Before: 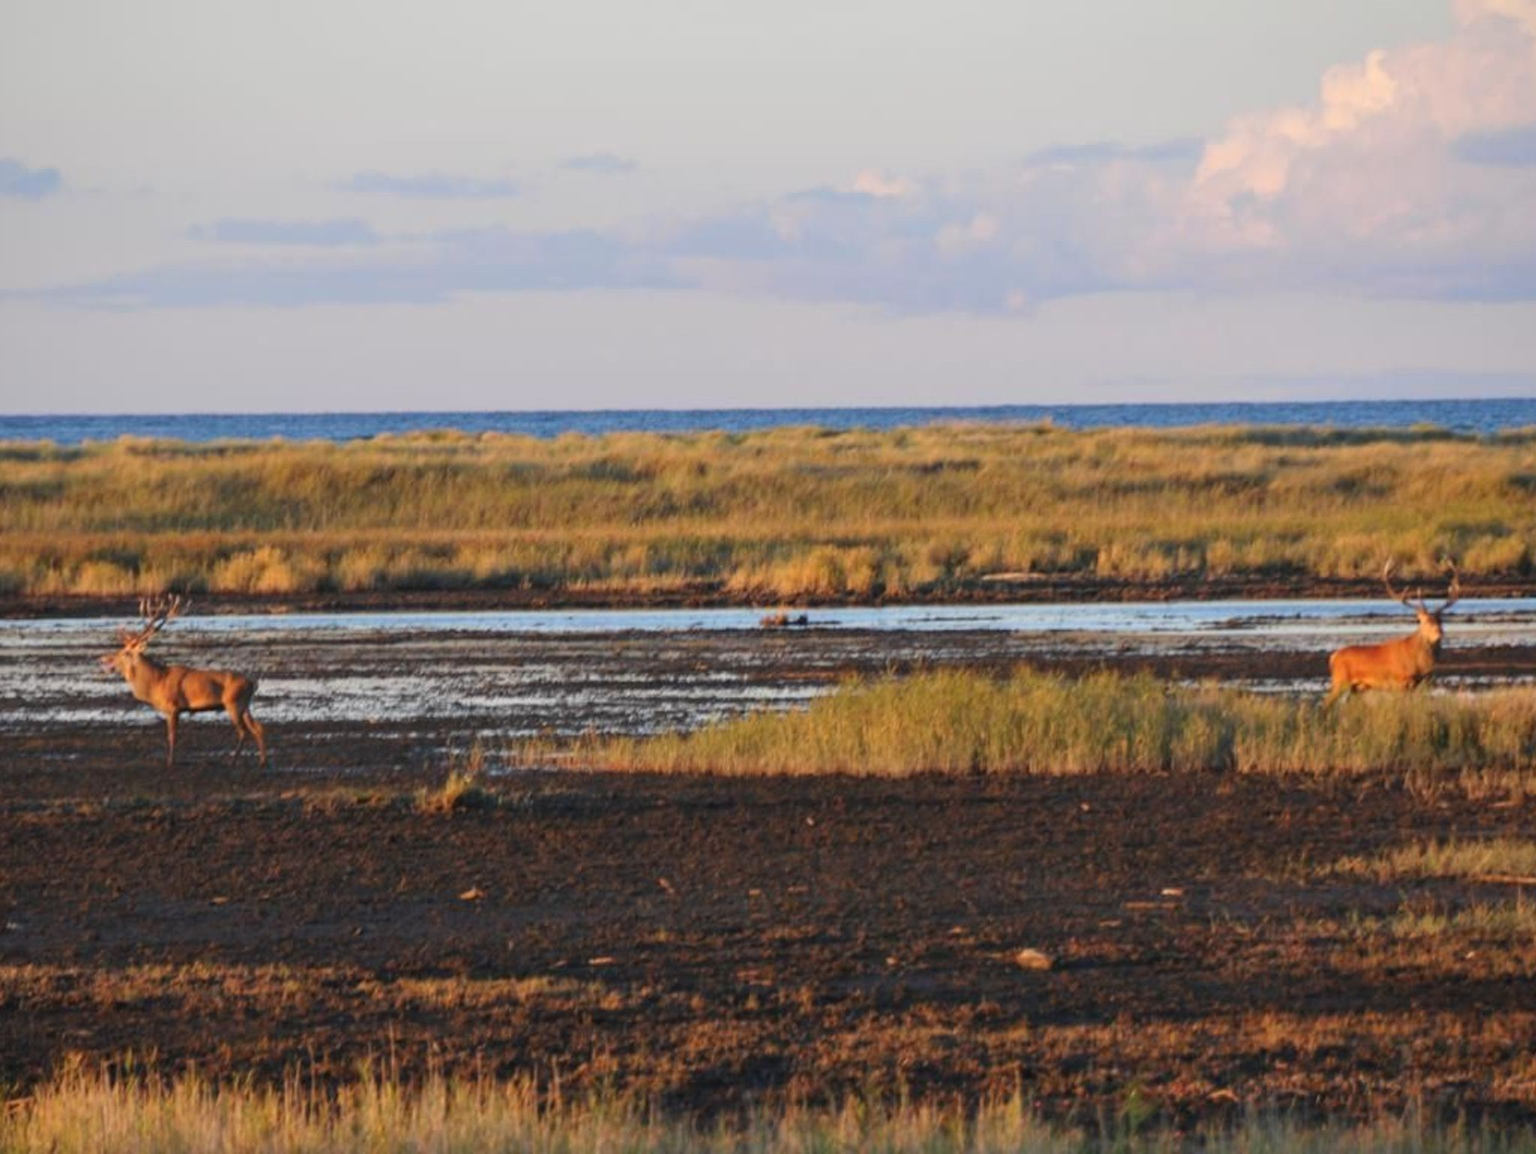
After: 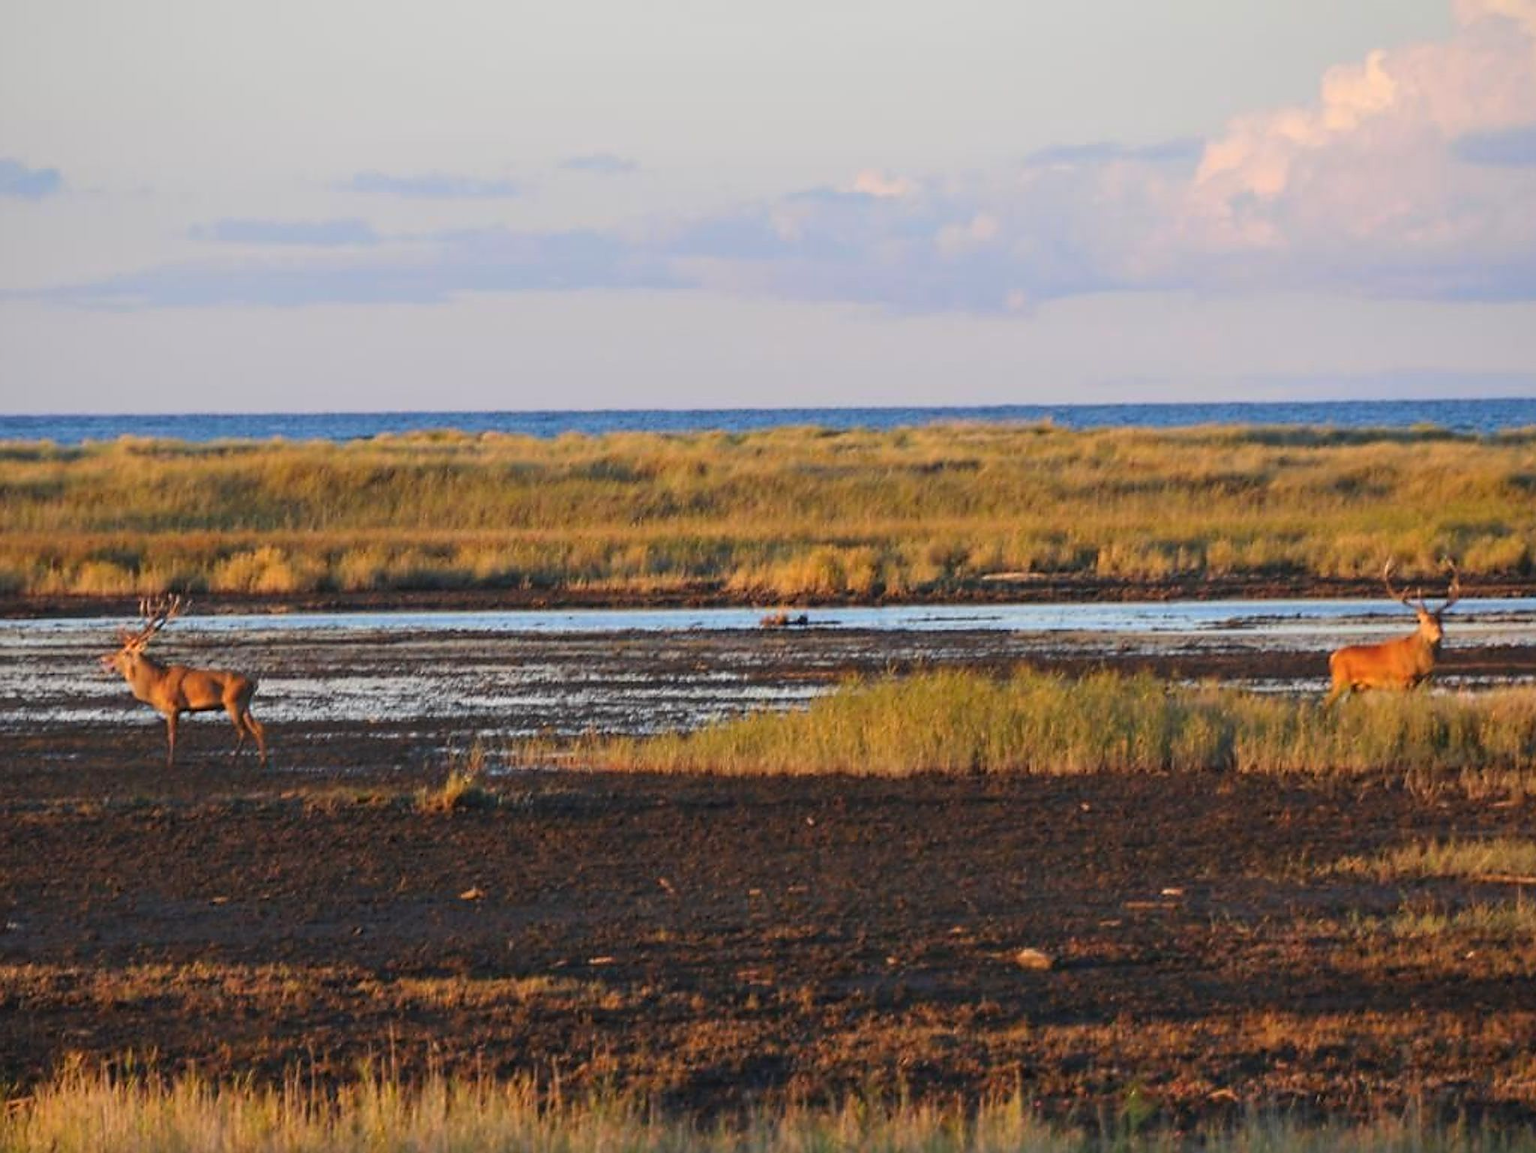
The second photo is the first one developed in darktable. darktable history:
sharpen: radius 1.349, amount 1.232, threshold 0.803
color balance rgb: perceptual saturation grading › global saturation 0.355%, global vibrance 20%
